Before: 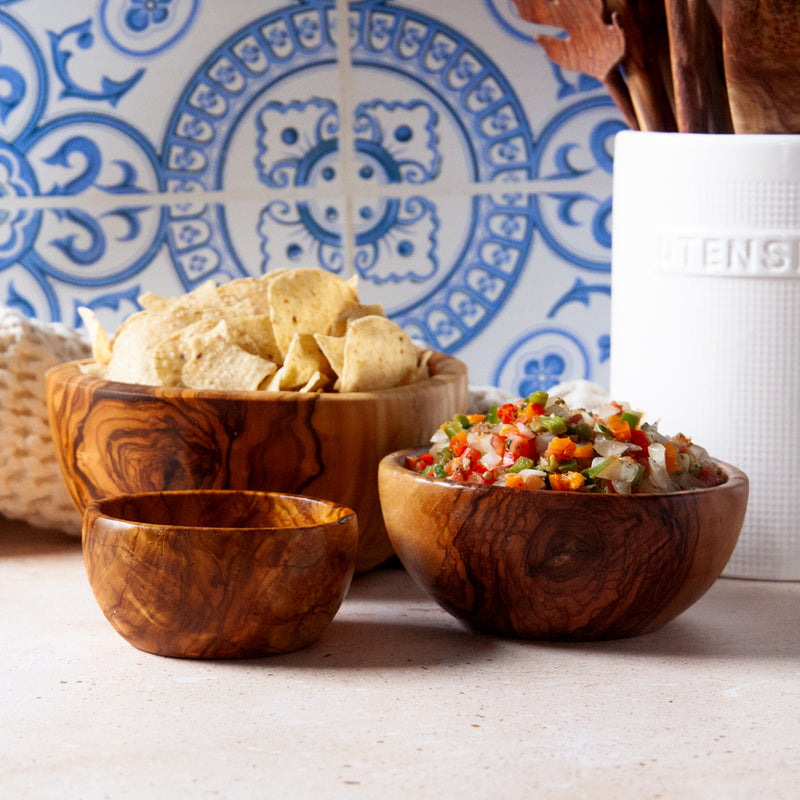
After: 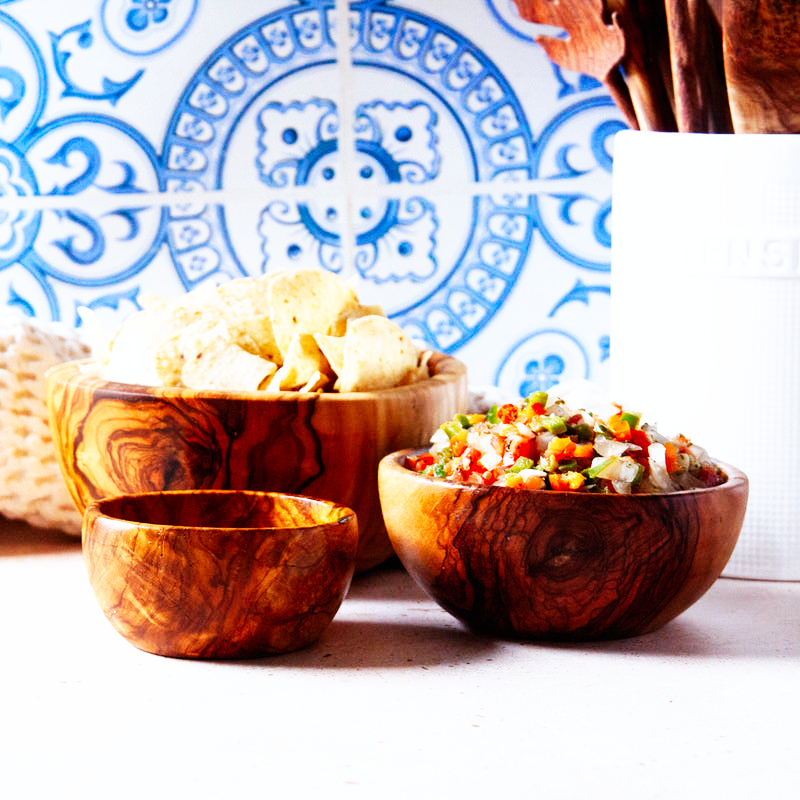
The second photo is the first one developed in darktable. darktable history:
color calibration: x 0.37, y 0.382, temperature 4313.32 K
base curve: curves: ch0 [(0, 0) (0.007, 0.004) (0.027, 0.03) (0.046, 0.07) (0.207, 0.54) (0.442, 0.872) (0.673, 0.972) (1, 1)], preserve colors none
